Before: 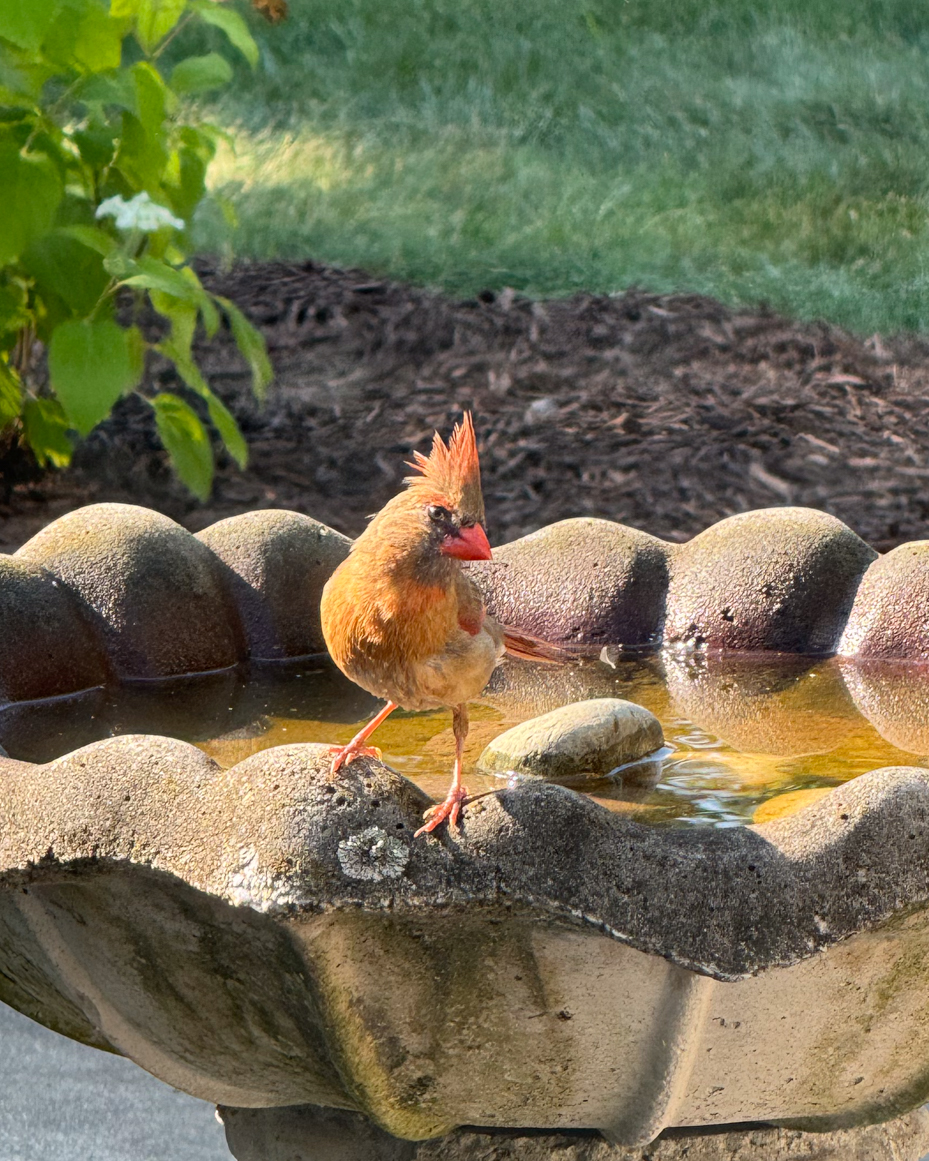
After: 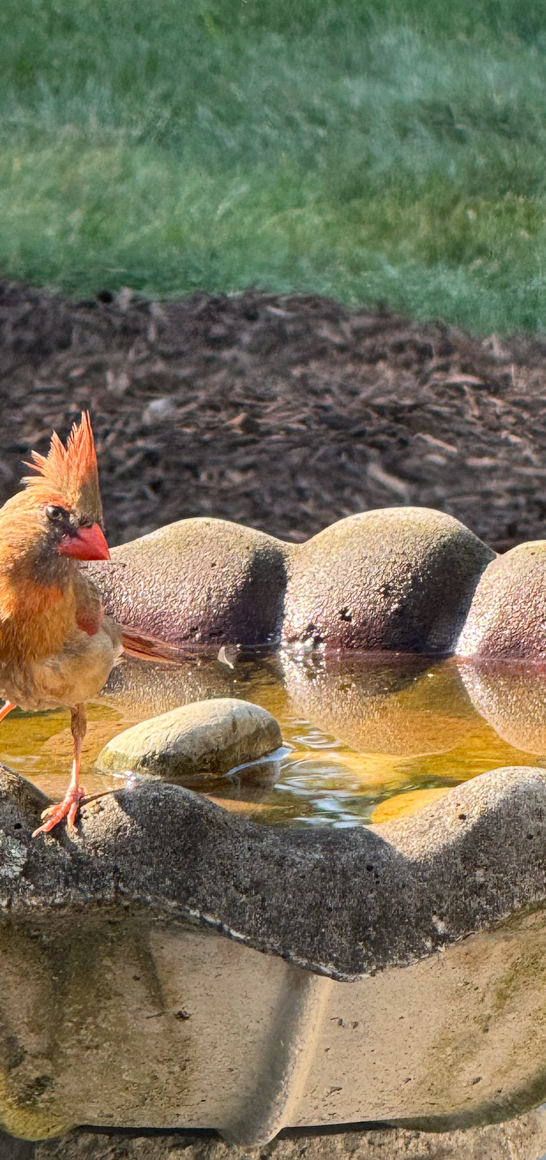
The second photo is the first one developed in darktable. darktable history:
crop: left 41.149%
